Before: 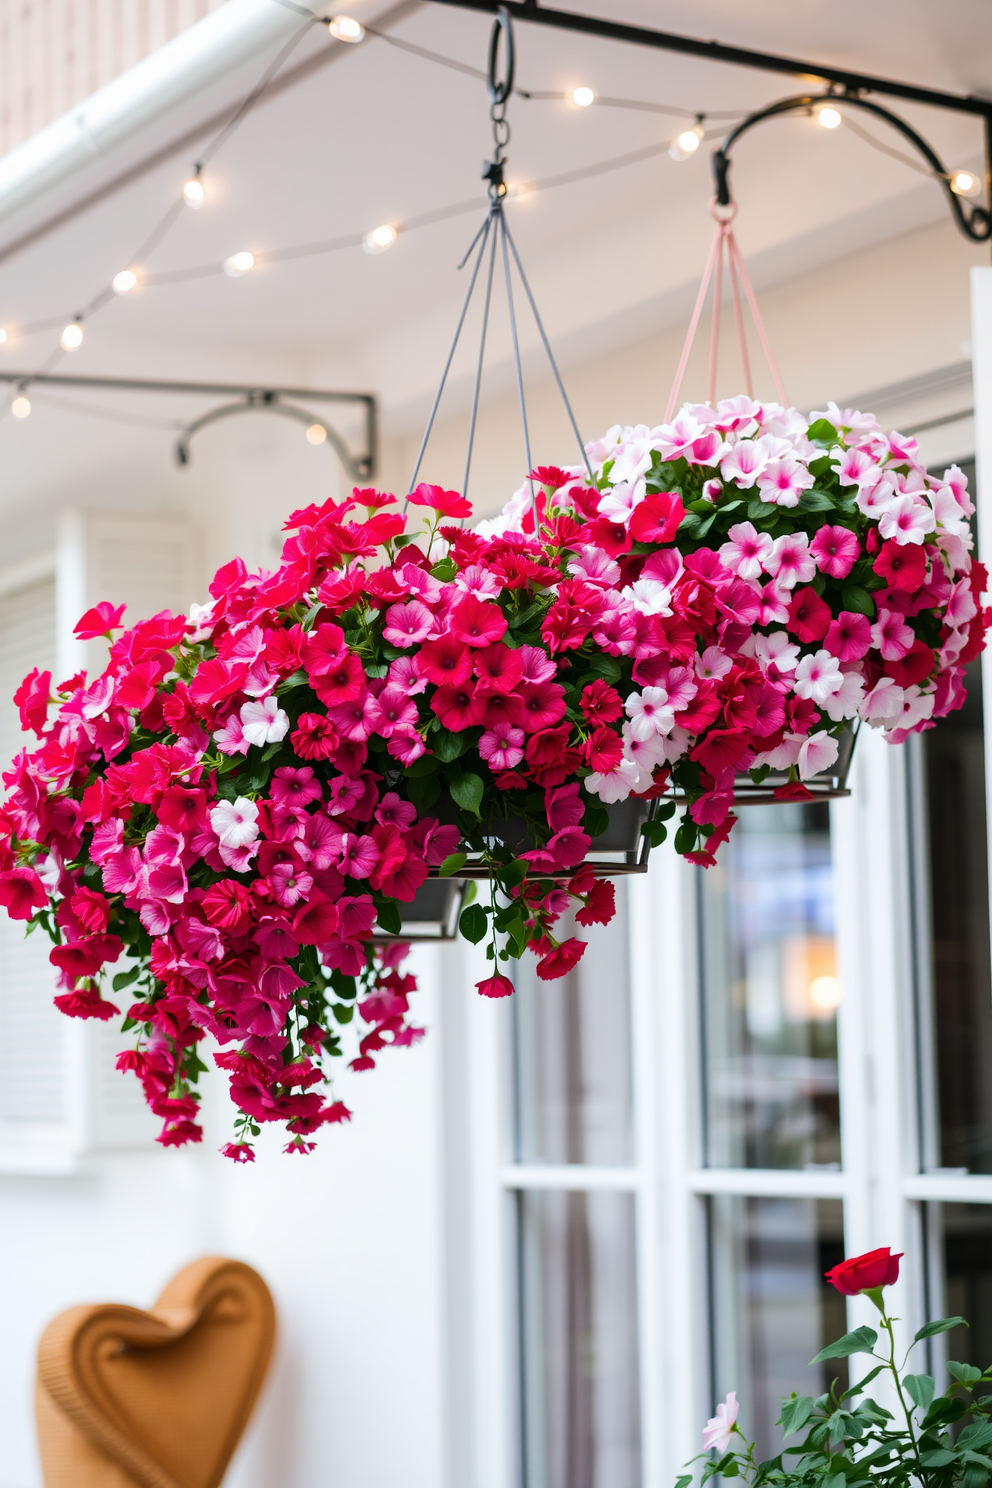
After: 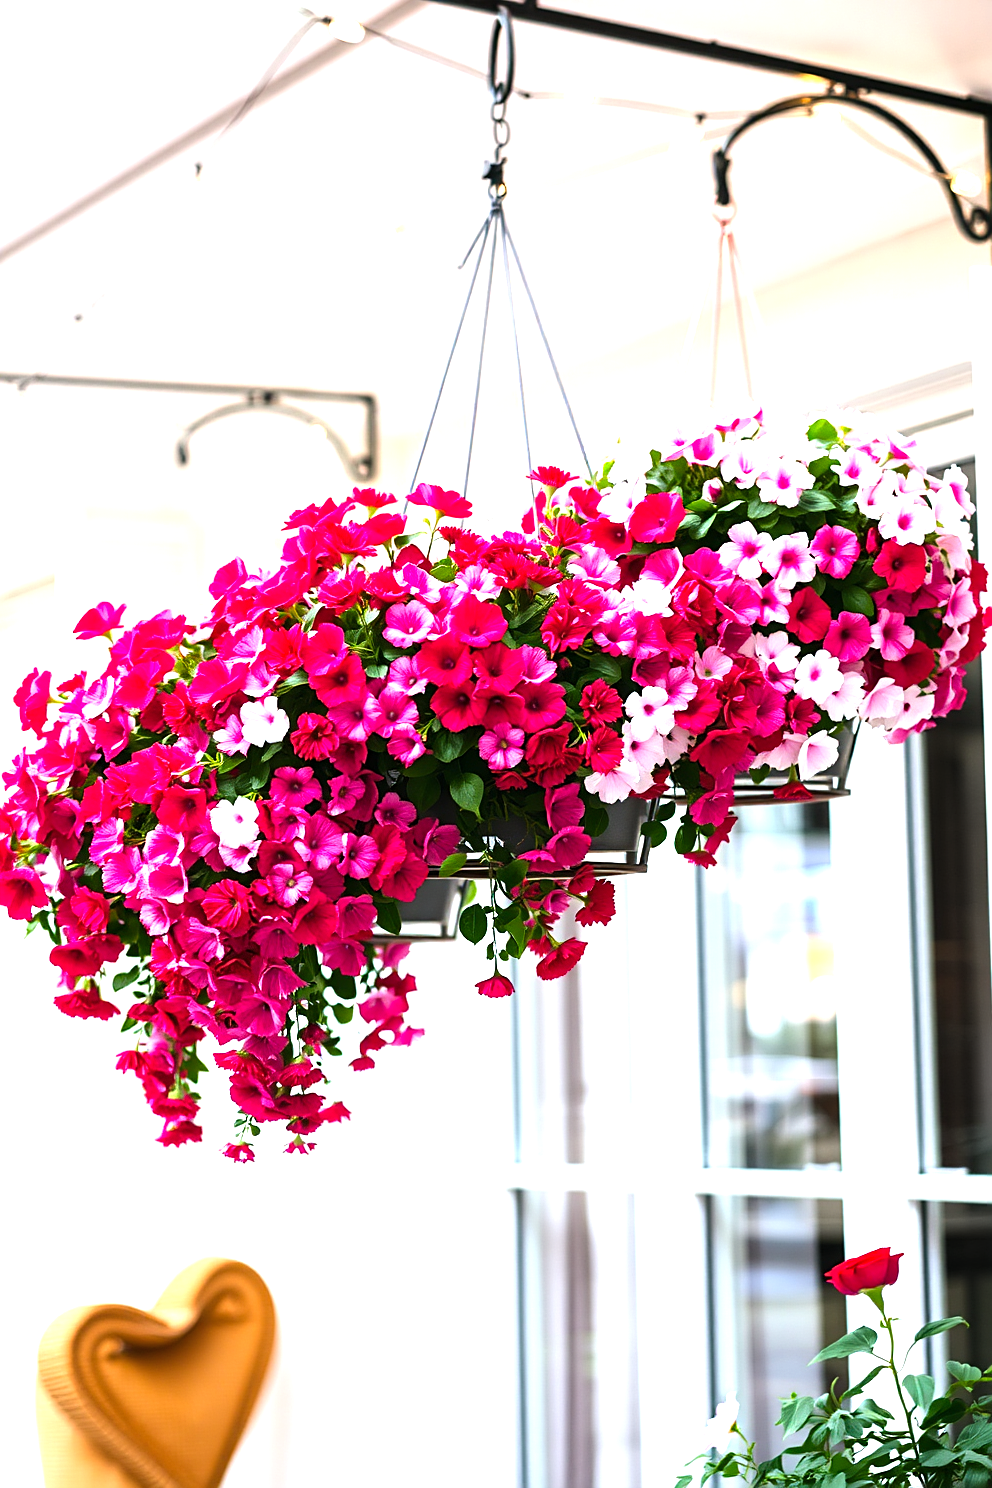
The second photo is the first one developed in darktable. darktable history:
sharpen: on, module defaults
color balance rgb: linear chroma grading › global chroma 10%, global vibrance 10%, contrast 15%, saturation formula JzAzBz (2021)
exposure: black level correction -0.001, exposure 0.9 EV, compensate exposure bias true, compensate highlight preservation false
